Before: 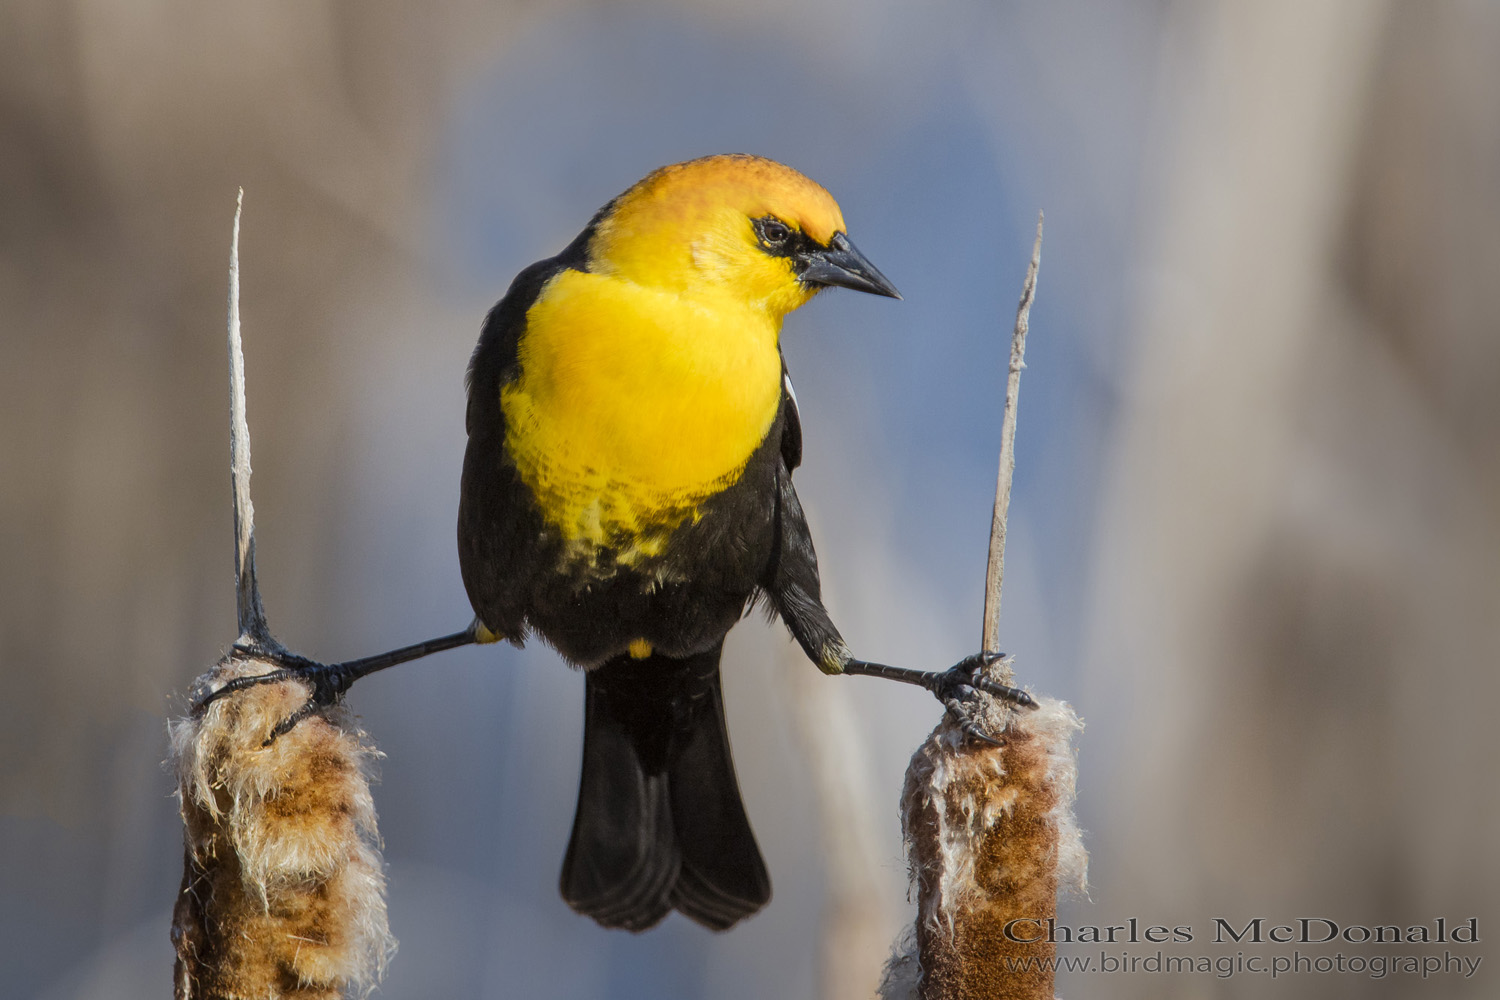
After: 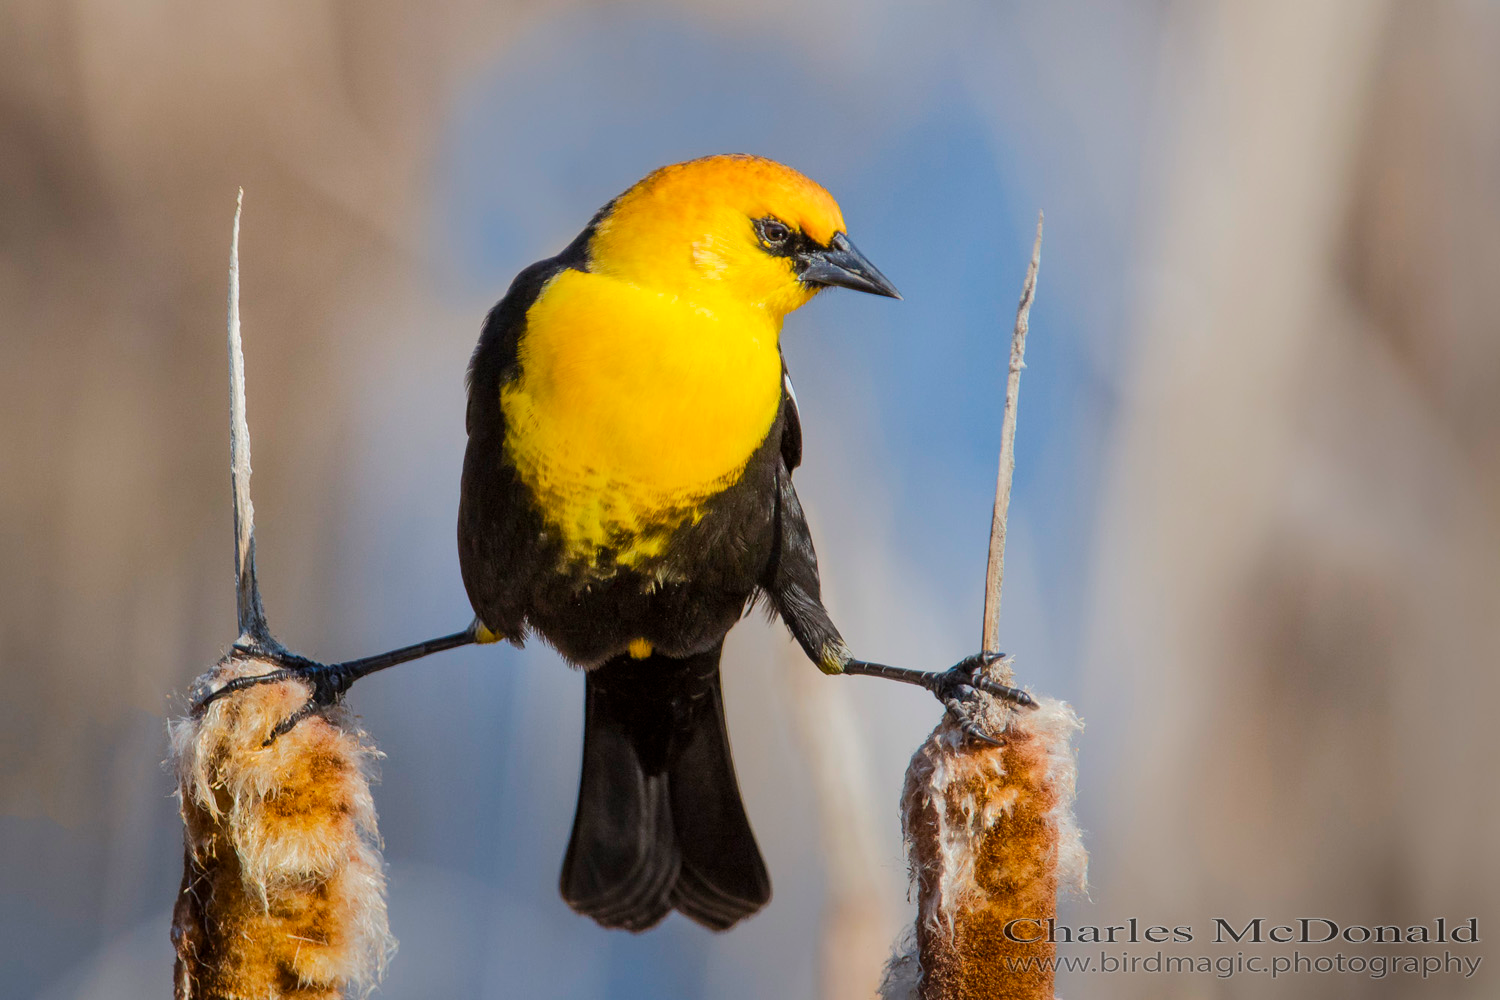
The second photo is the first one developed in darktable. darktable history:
color balance rgb: perceptual saturation grading › global saturation 14.997%, perceptual brilliance grading › mid-tones 10.404%, perceptual brilliance grading › shadows 15.161%
